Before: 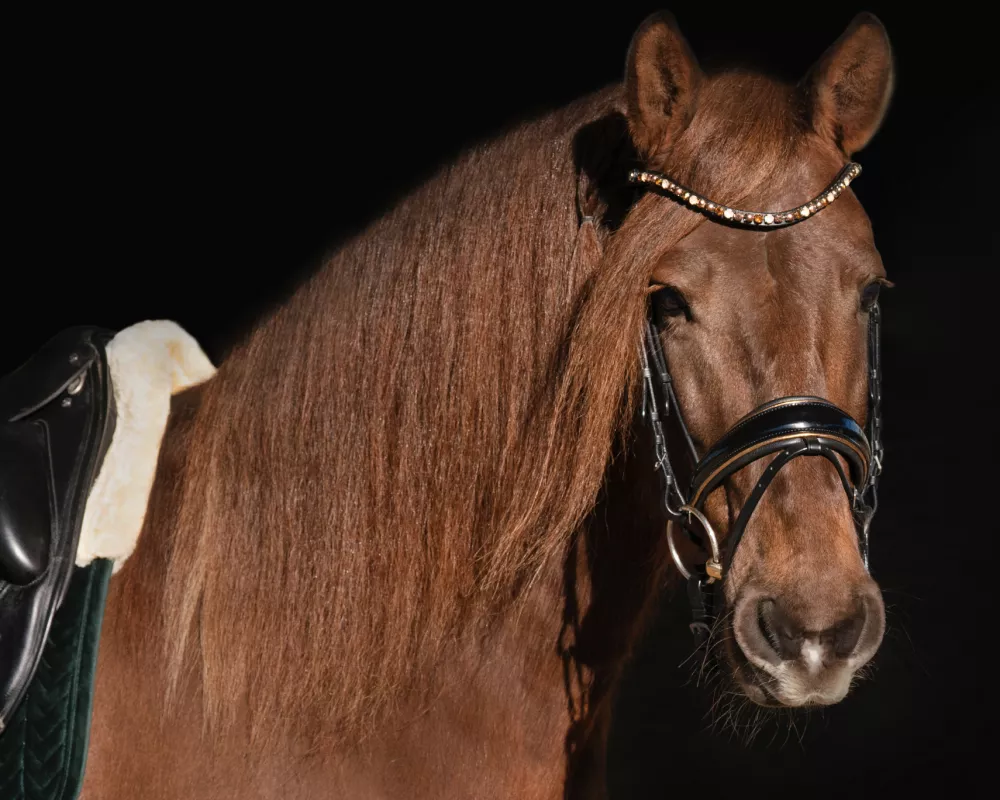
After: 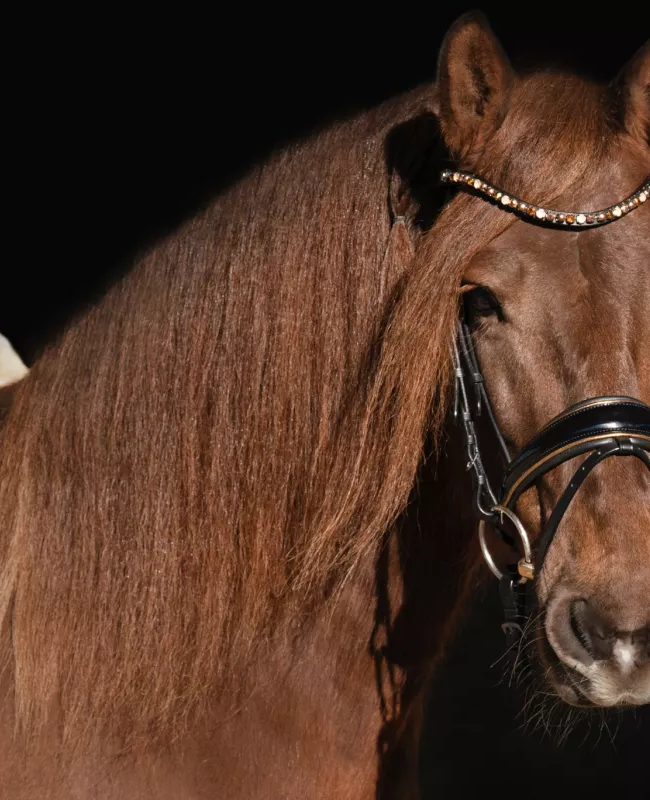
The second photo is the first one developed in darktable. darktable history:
crop and rotate: left 18.892%, right 16.094%
